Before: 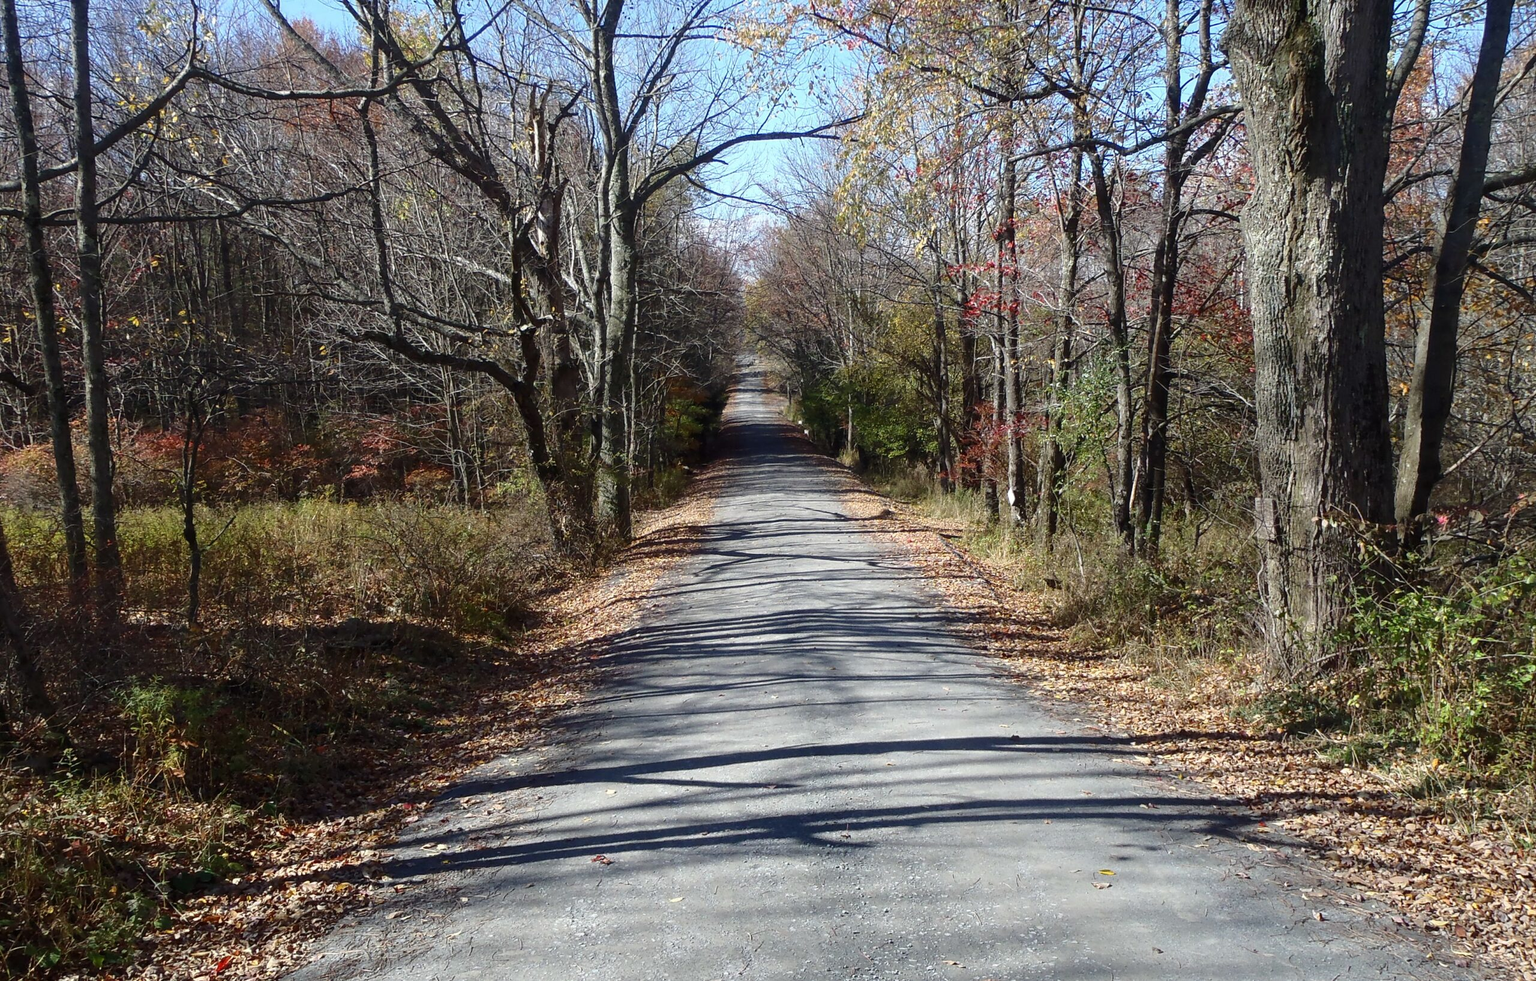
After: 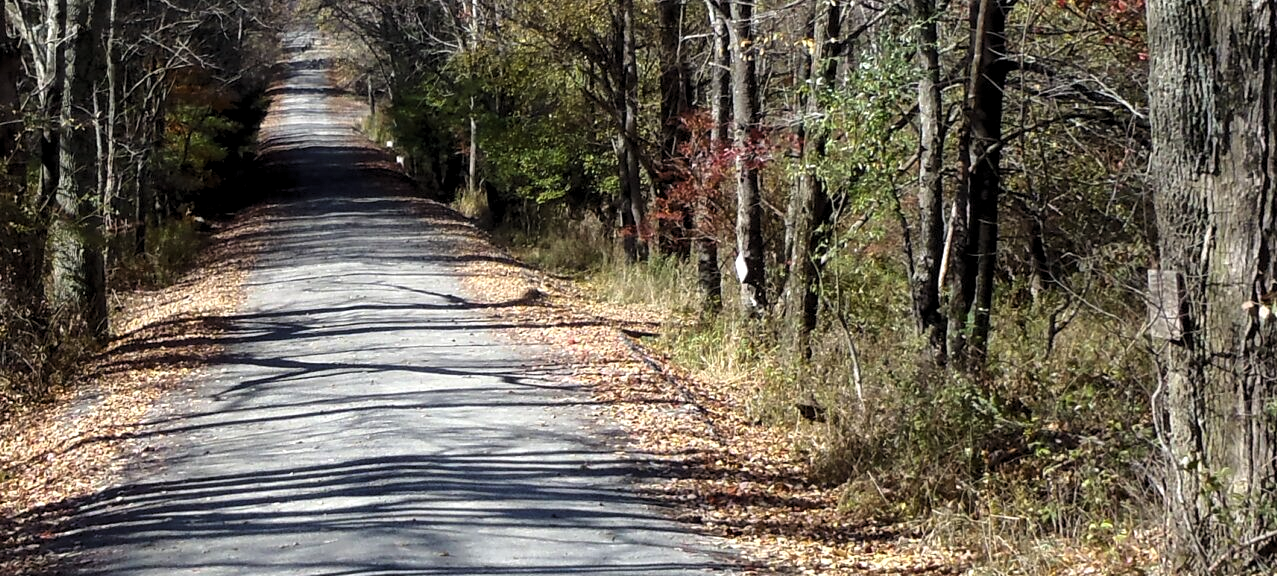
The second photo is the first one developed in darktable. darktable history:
levels: levels [0.055, 0.477, 0.9]
crop: left 36.889%, top 34.267%, right 13.194%, bottom 30.475%
